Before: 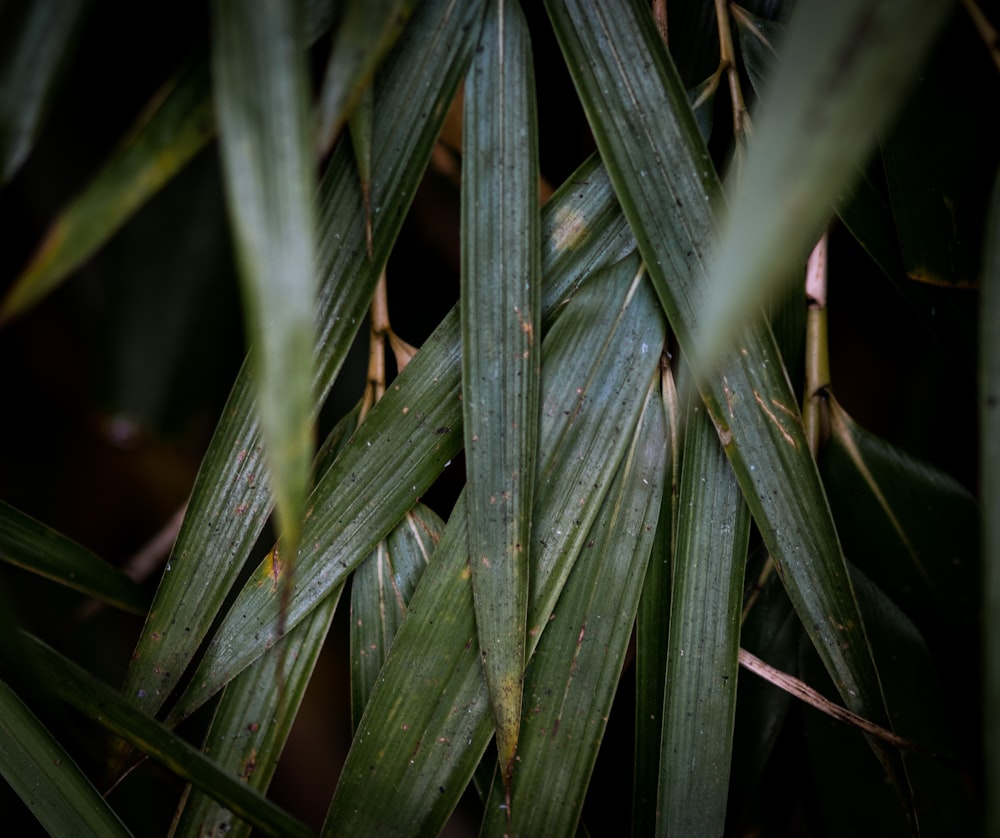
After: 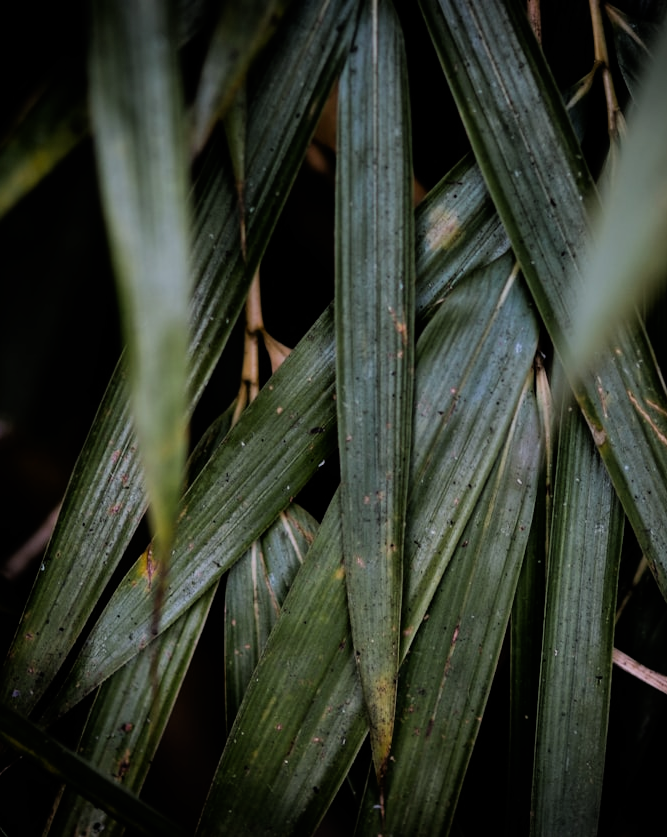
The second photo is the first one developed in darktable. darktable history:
filmic rgb: black relative exposure -7.93 EV, white relative exposure 4.12 EV, hardness 4.02, latitude 52.16%, contrast 1.013, shadows ↔ highlights balance 6.17%, color science v5 (2021), contrast in shadows safe, contrast in highlights safe
crop and rotate: left 12.685%, right 20.518%
